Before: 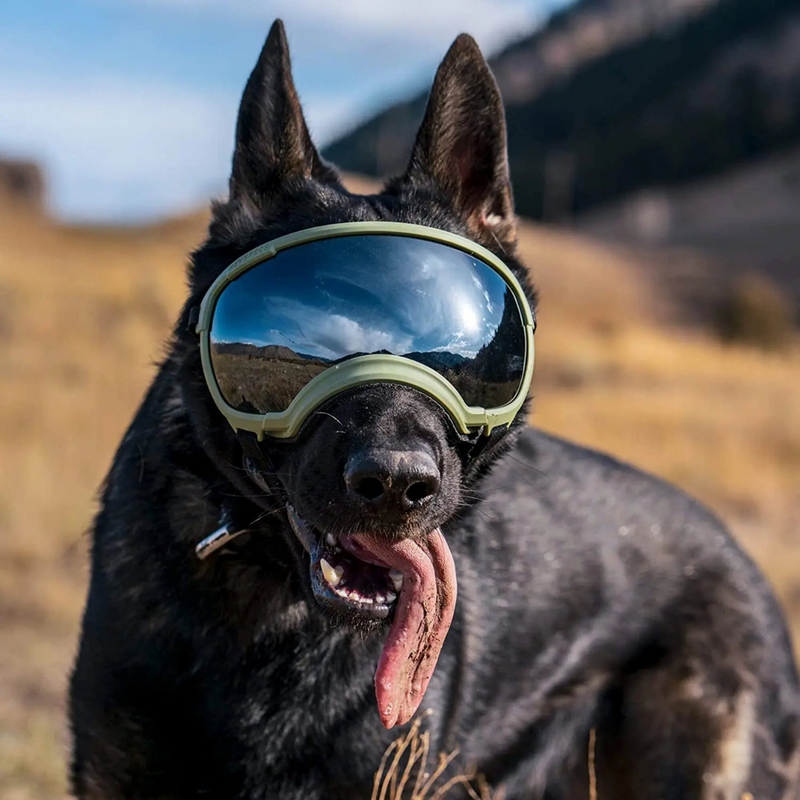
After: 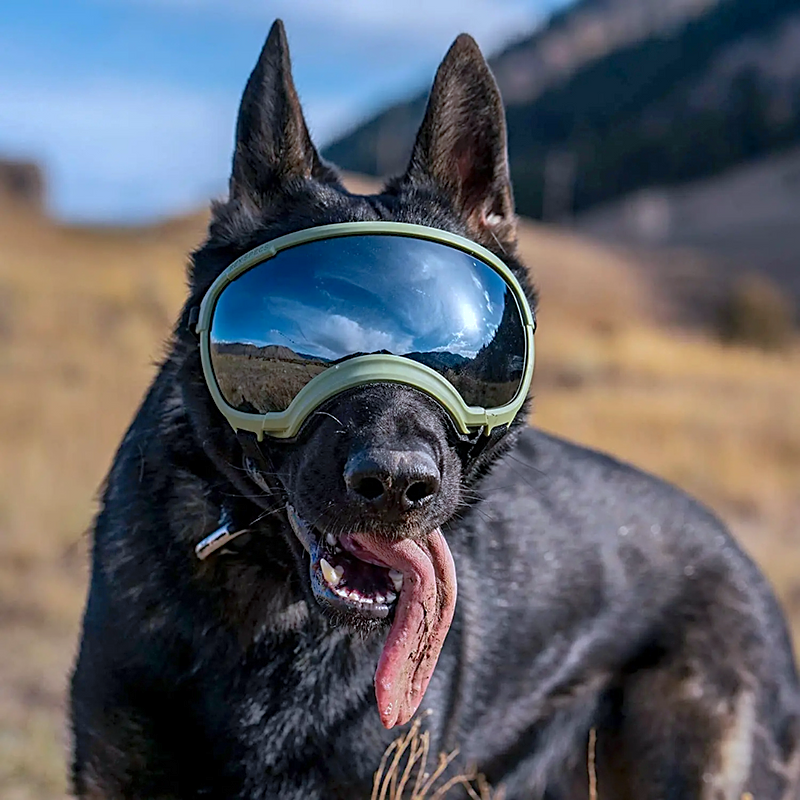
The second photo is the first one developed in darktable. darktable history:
color calibration: x 0.37, y 0.382, temperature 4313.32 K
sharpen: on, module defaults
shadows and highlights: on, module defaults
